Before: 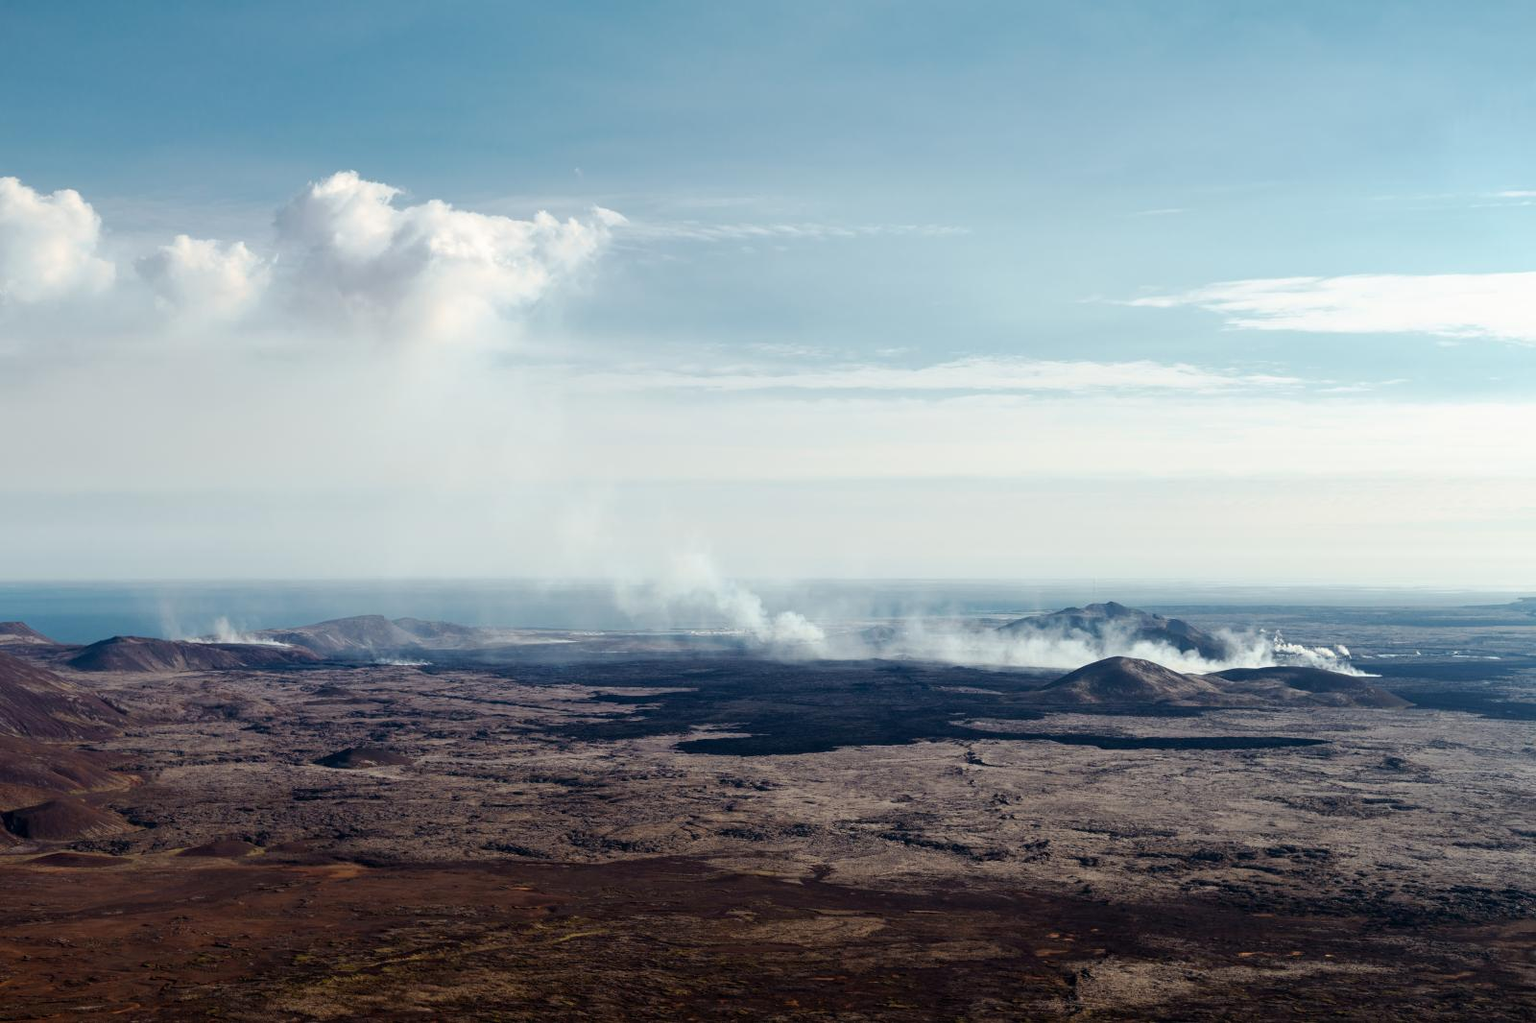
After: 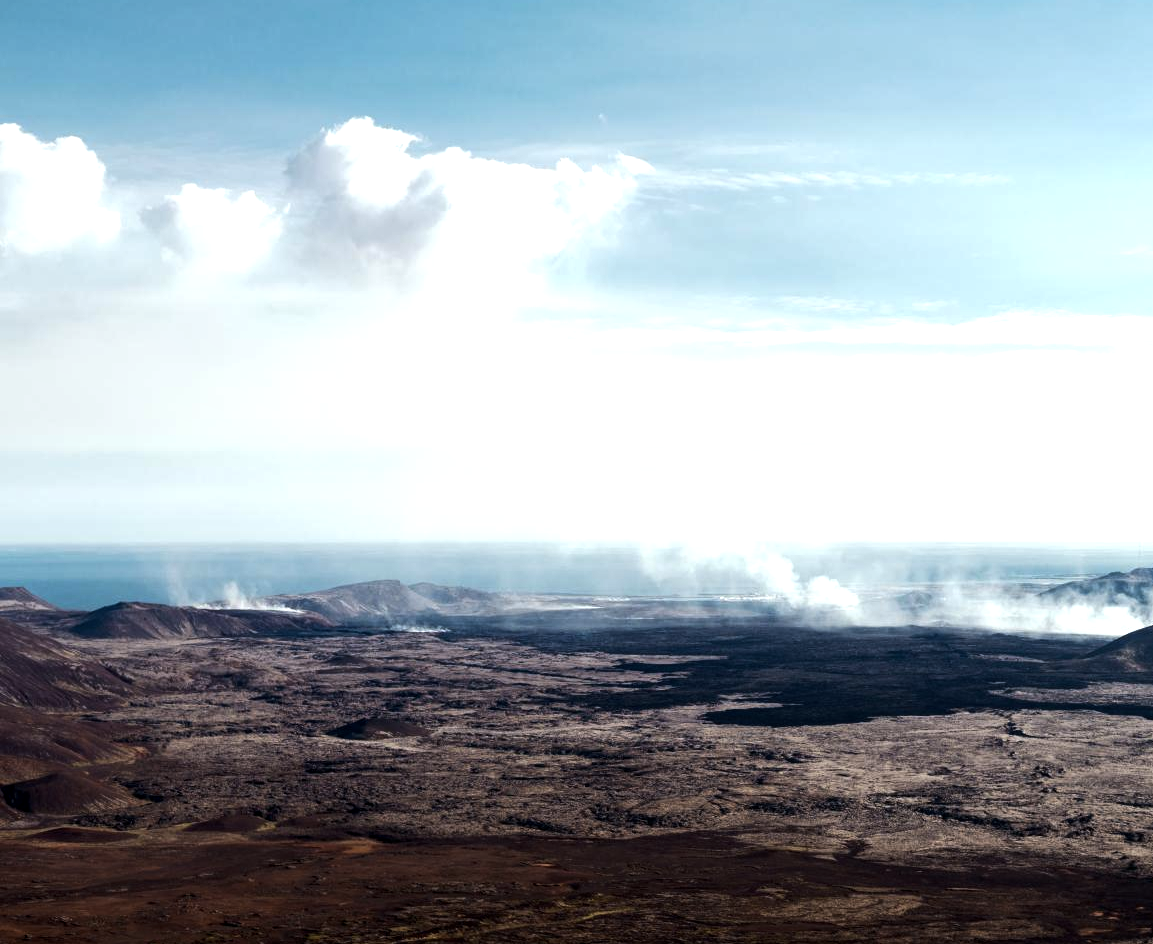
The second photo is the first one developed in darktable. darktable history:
local contrast: highlights 107%, shadows 98%, detail 120%, midtone range 0.2
tone equalizer: -8 EV -0.763 EV, -7 EV -0.72 EV, -6 EV -0.637 EV, -5 EV -0.416 EV, -3 EV 0.374 EV, -2 EV 0.6 EV, -1 EV 0.679 EV, +0 EV 0.76 EV, edges refinement/feathering 500, mask exposure compensation -1.57 EV, preserve details no
crop: top 5.754%, right 27.887%, bottom 5.664%
